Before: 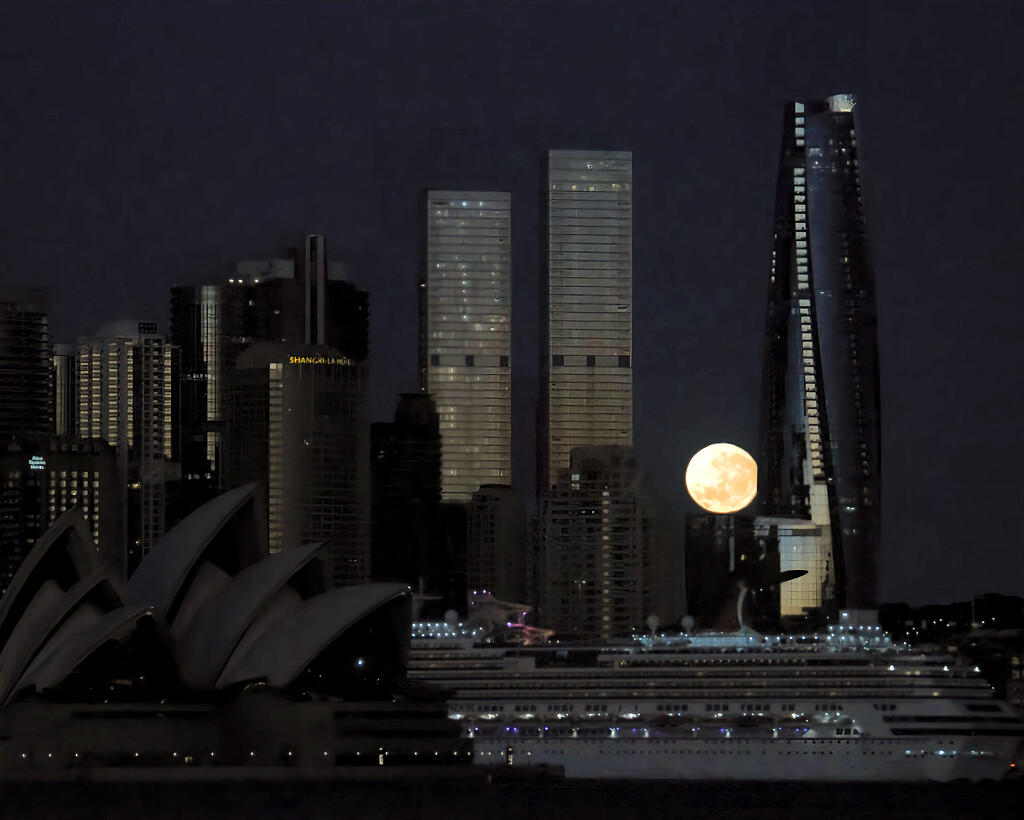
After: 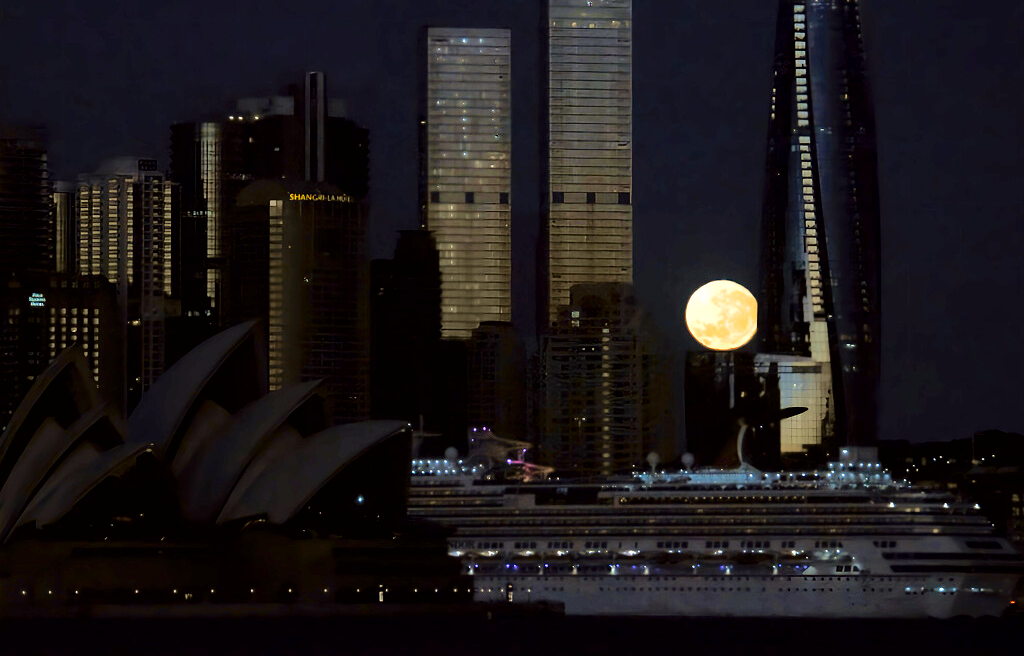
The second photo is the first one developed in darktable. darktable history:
tone curve: curves: ch0 [(0.024, 0) (0.075, 0.034) (0.145, 0.098) (0.257, 0.259) (0.408, 0.45) (0.611, 0.64) (0.81, 0.857) (1, 1)]; ch1 [(0, 0) (0.287, 0.198) (0.501, 0.506) (0.56, 0.57) (0.712, 0.777) (0.976, 0.992)]; ch2 [(0, 0) (0.5, 0.5) (0.523, 0.552) (0.59, 0.603) (0.681, 0.754) (1, 1)], color space Lab, independent channels, preserve colors none
crop and rotate: top 19.998%
